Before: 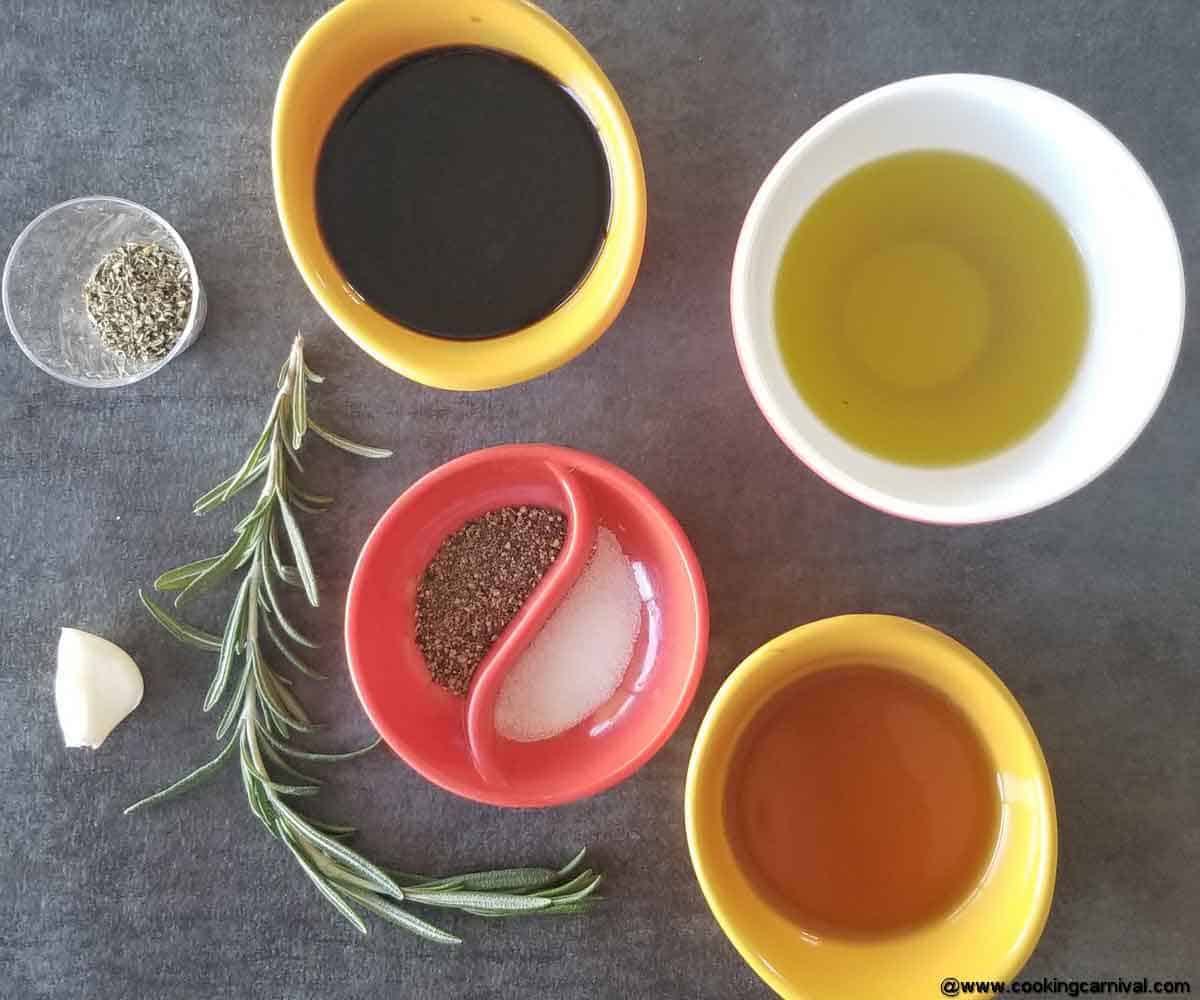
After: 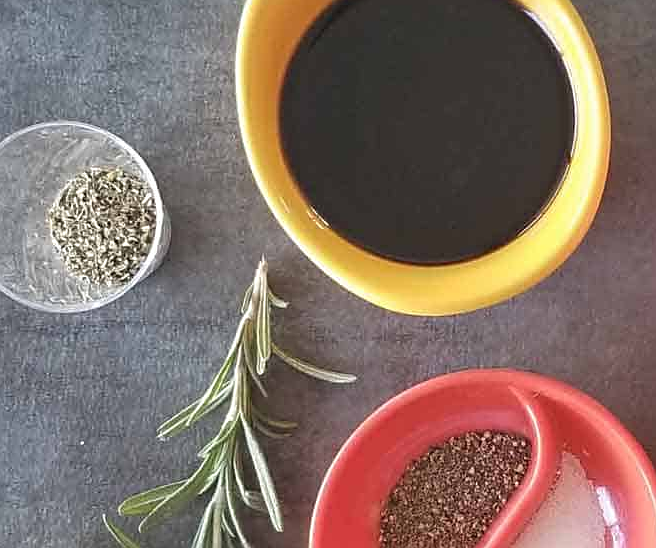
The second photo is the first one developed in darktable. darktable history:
crop and rotate: left 3.047%, top 7.509%, right 42.236%, bottom 37.598%
sharpen: on, module defaults
